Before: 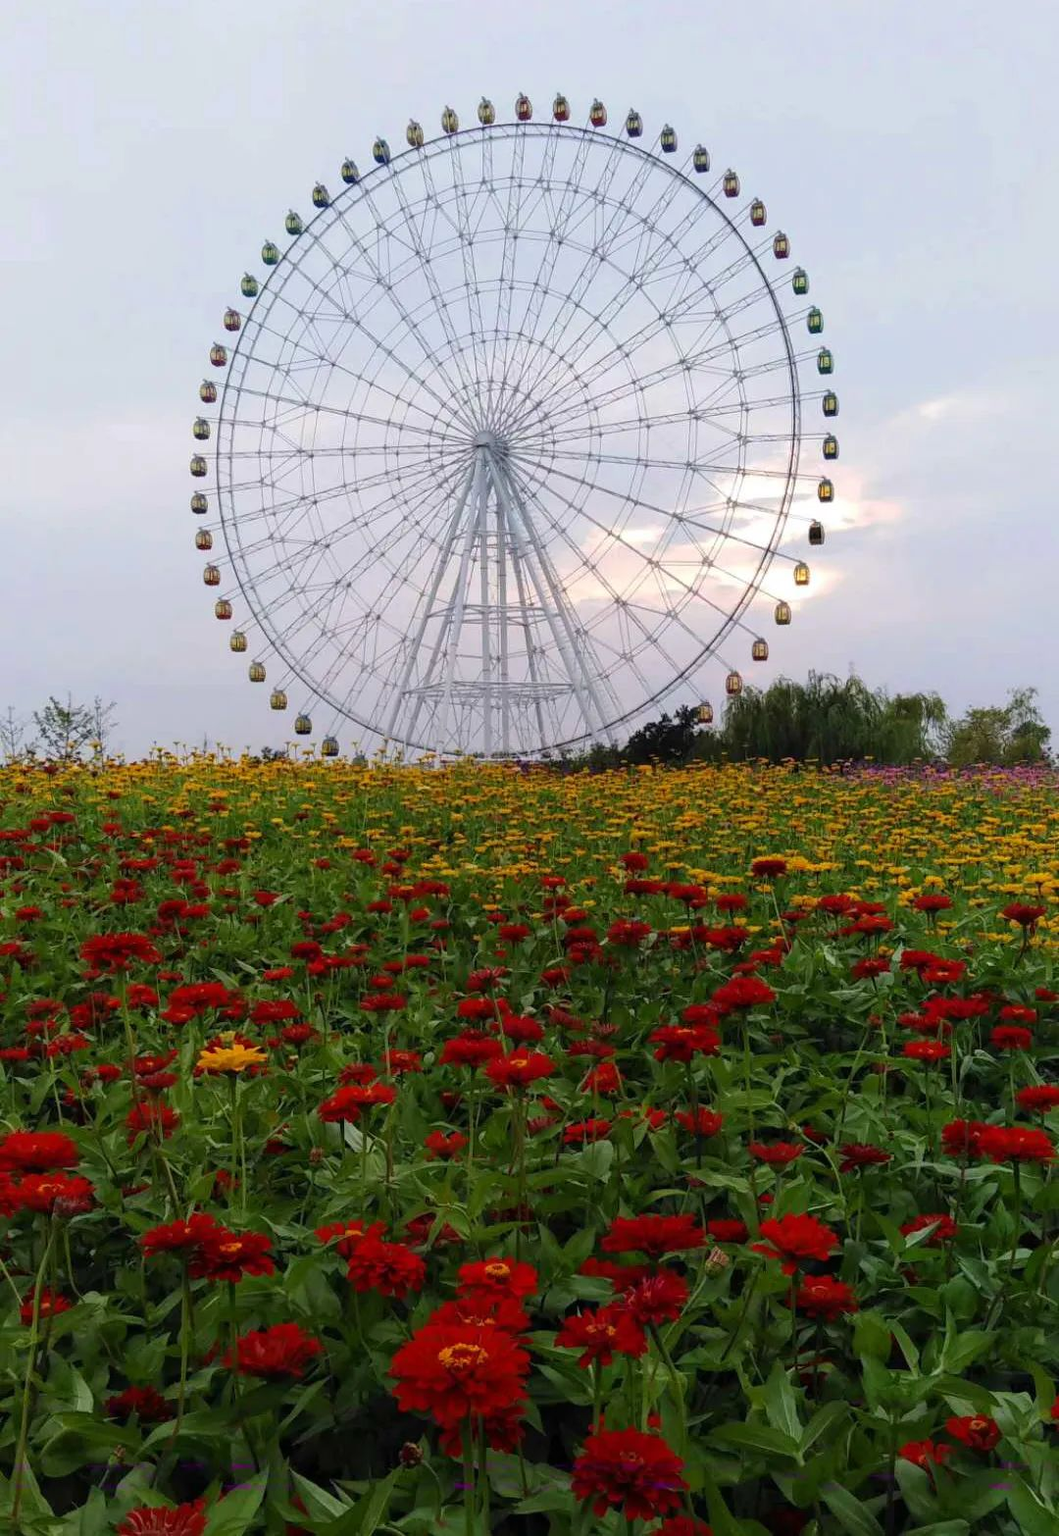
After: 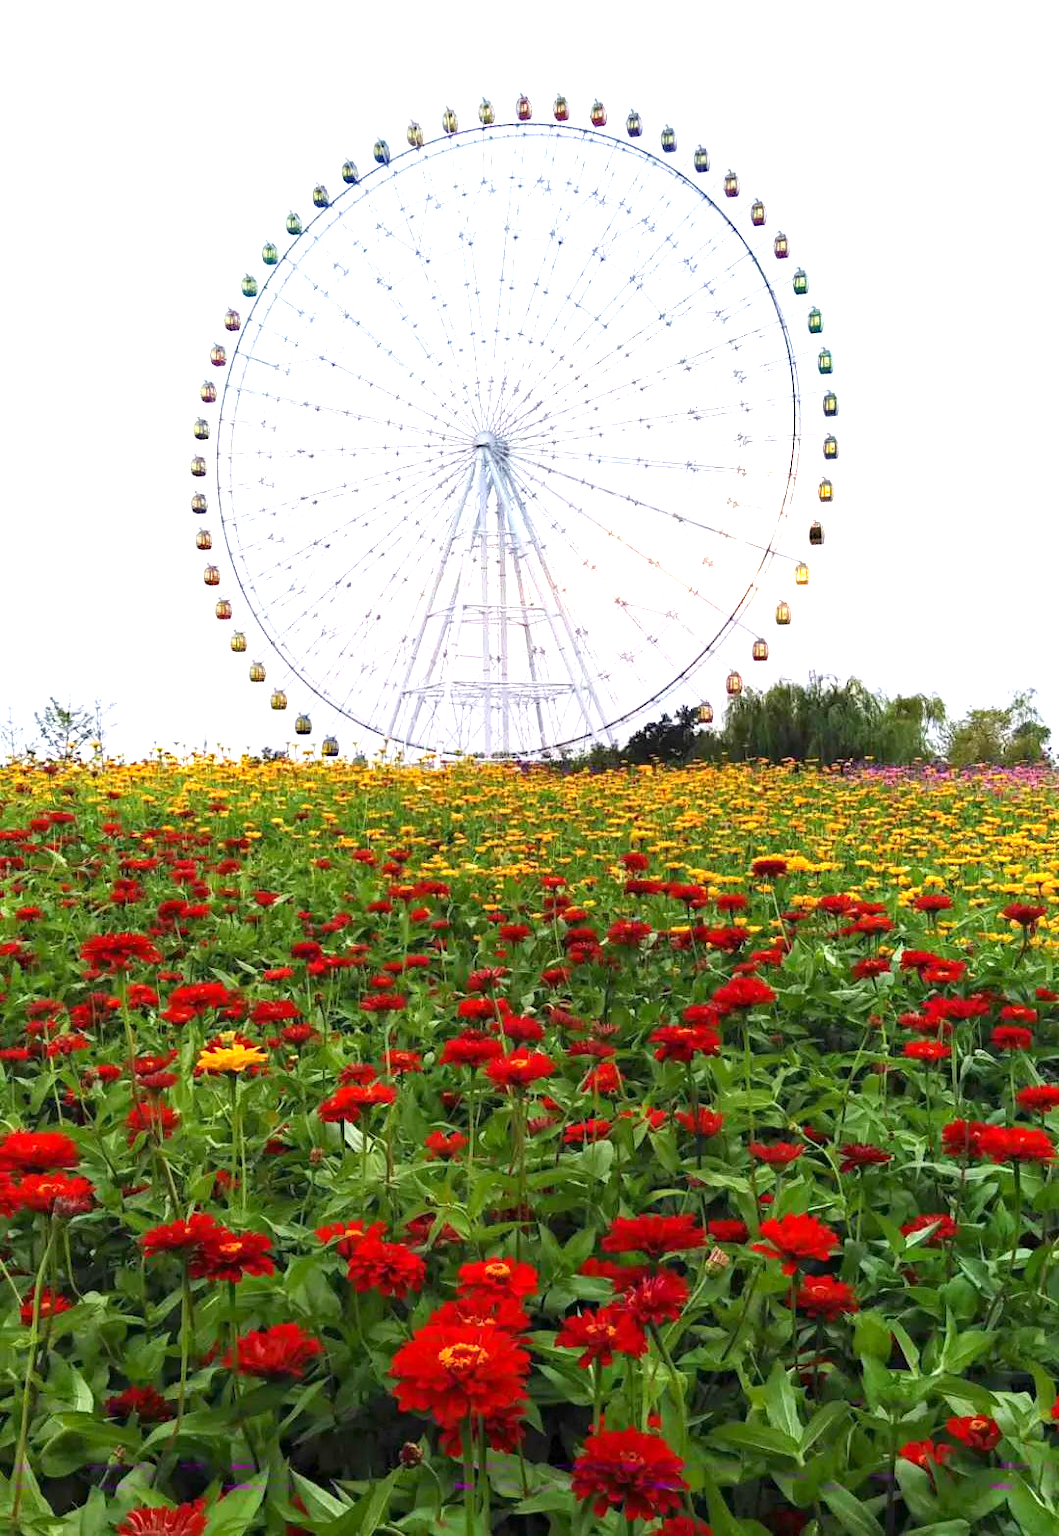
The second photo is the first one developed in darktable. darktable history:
haze removal: compatibility mode true, adaptive false
exposure: exposure 1.524 EV, compensate highlight preservation false
